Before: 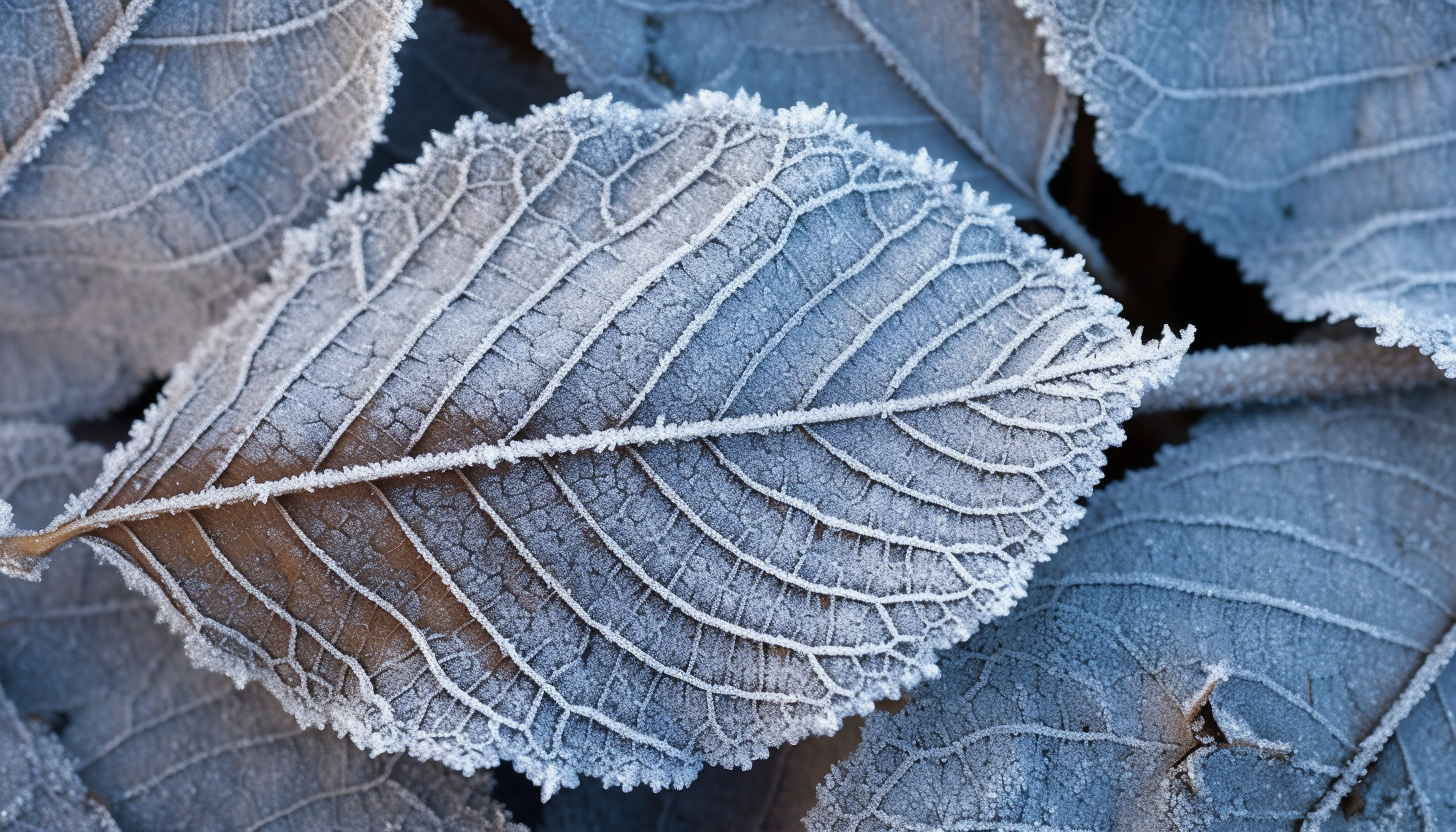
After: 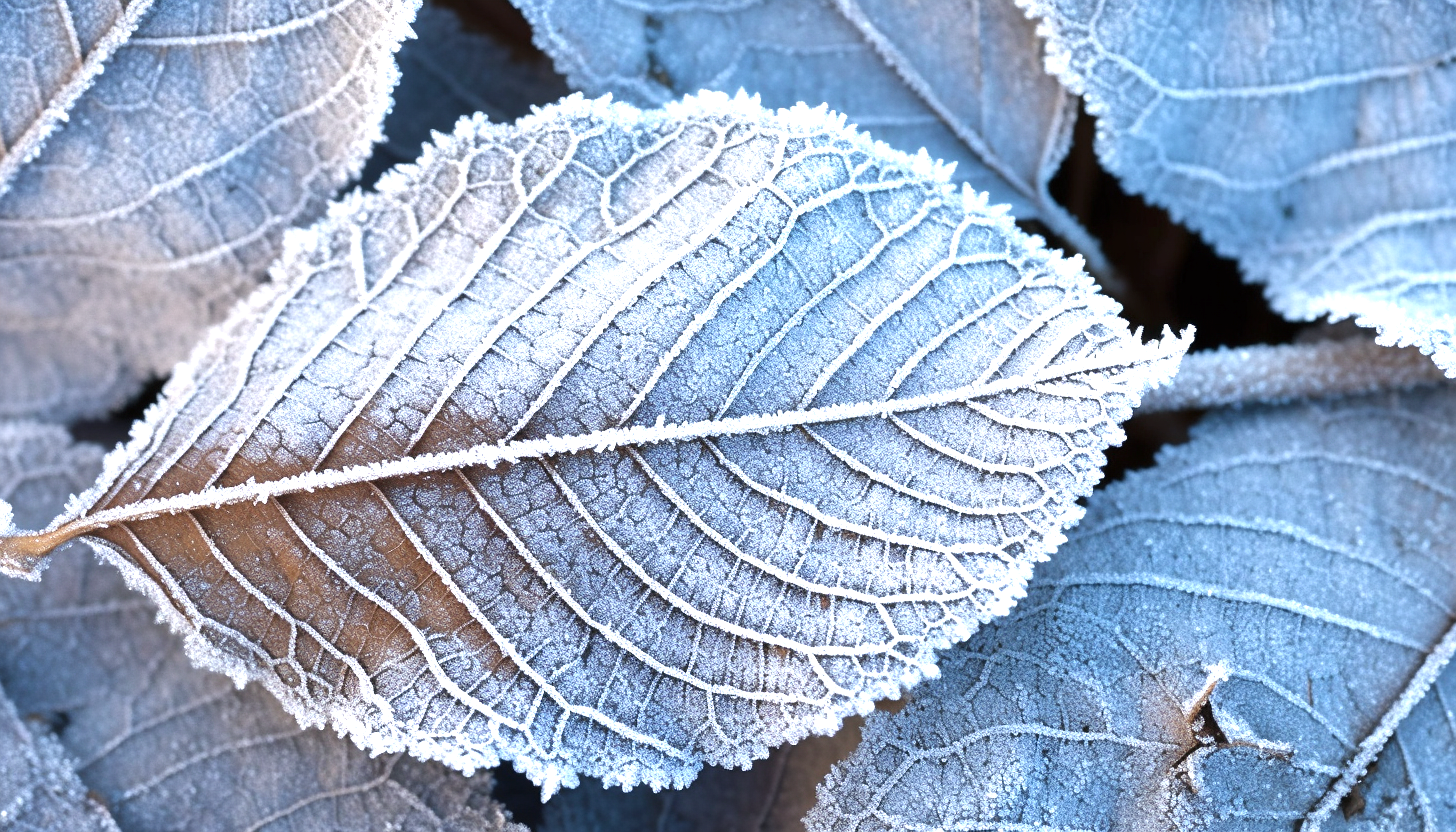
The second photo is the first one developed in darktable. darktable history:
exposure: exposure 1.065 EV, compensate highlight preservation false
